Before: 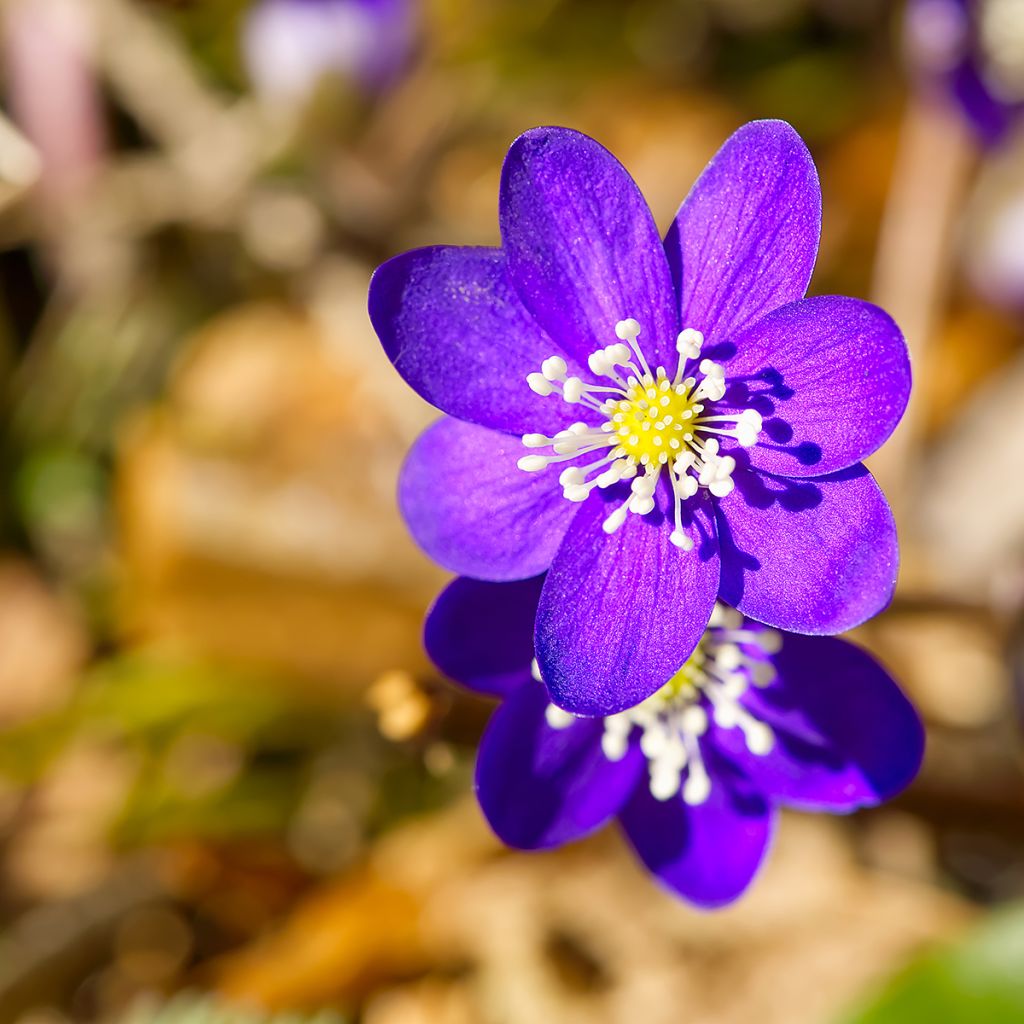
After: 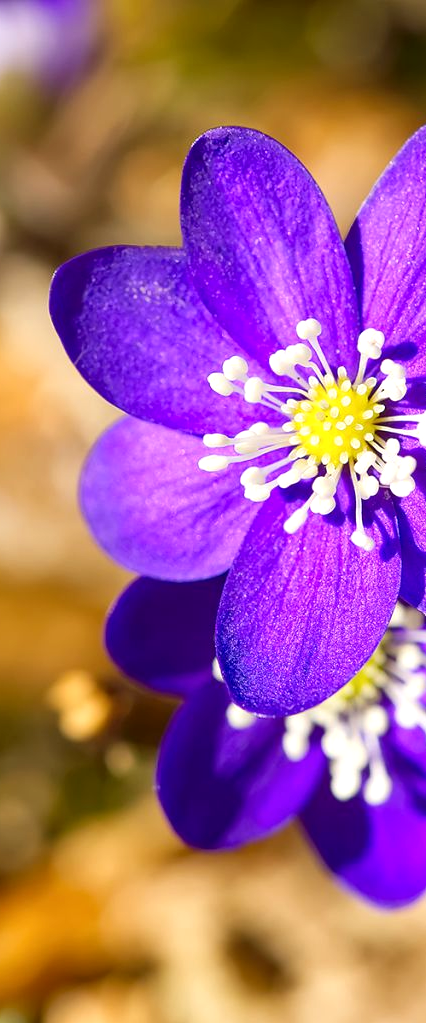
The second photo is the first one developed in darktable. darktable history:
local contrast: mode bilateral grid, contrast 20, coarseness 50, detail 120%, midtone range 0.2
crop: left 31.229%, right 27.105%
exposure: exposure 0.2 EV, compensate highlight preservation false
